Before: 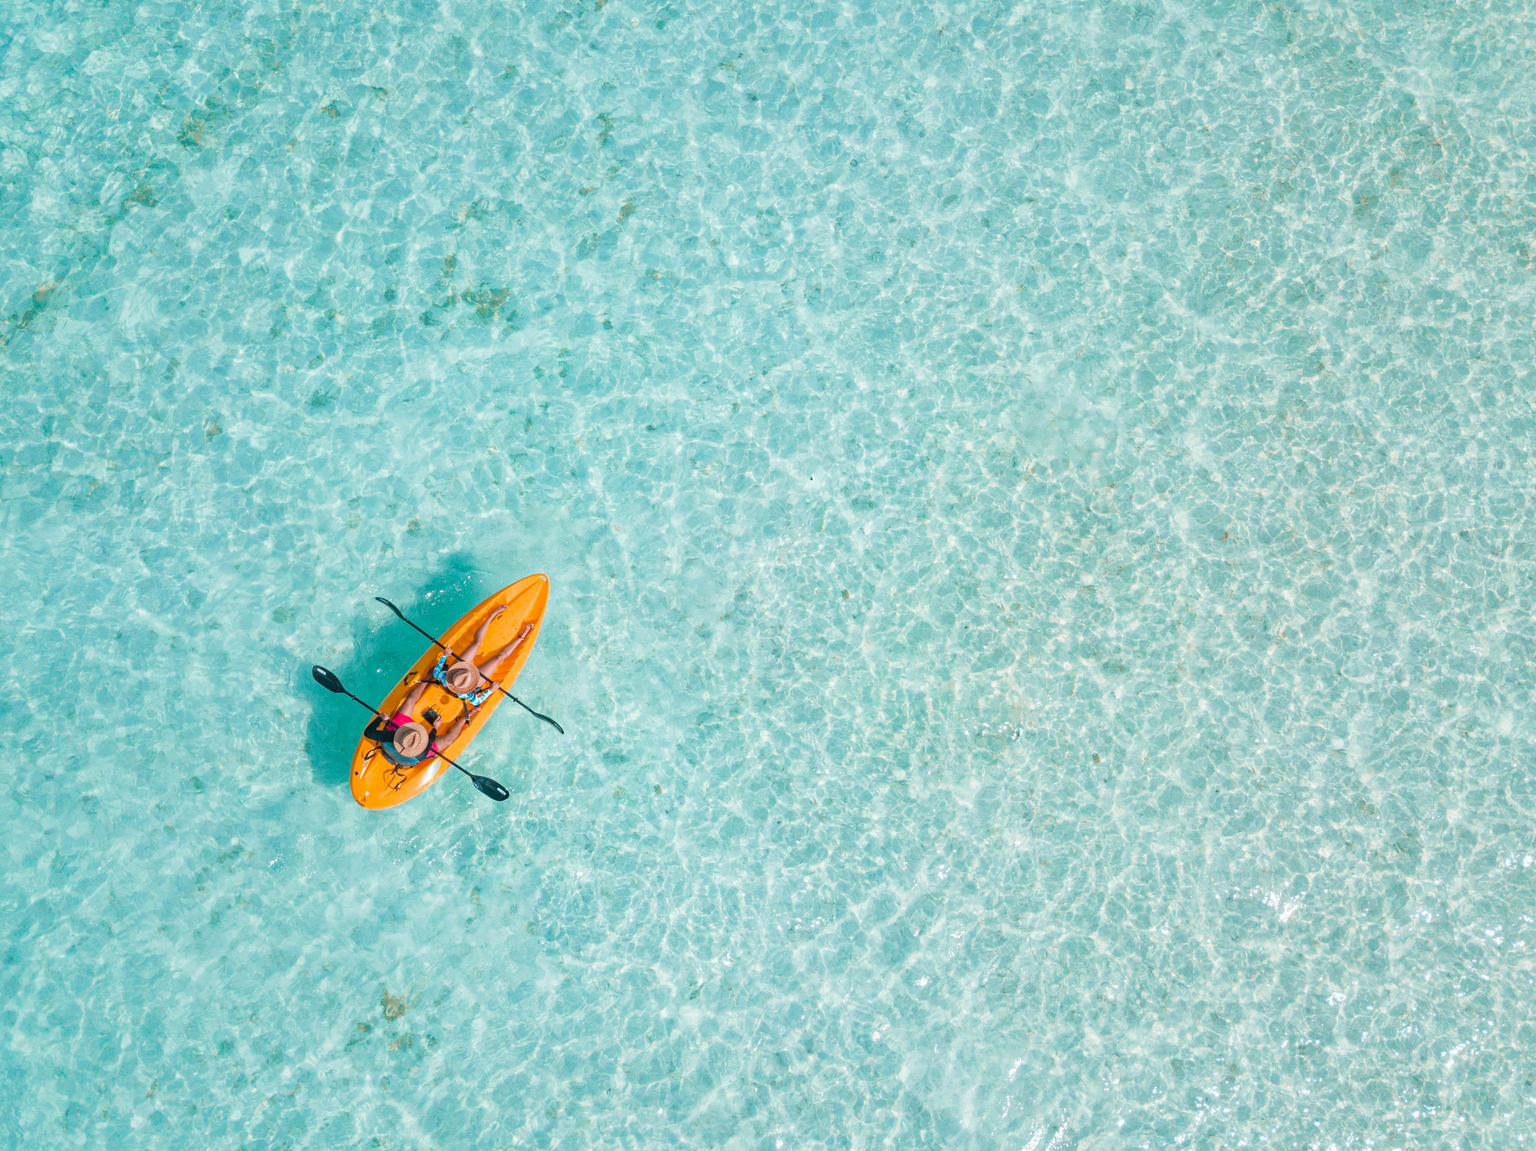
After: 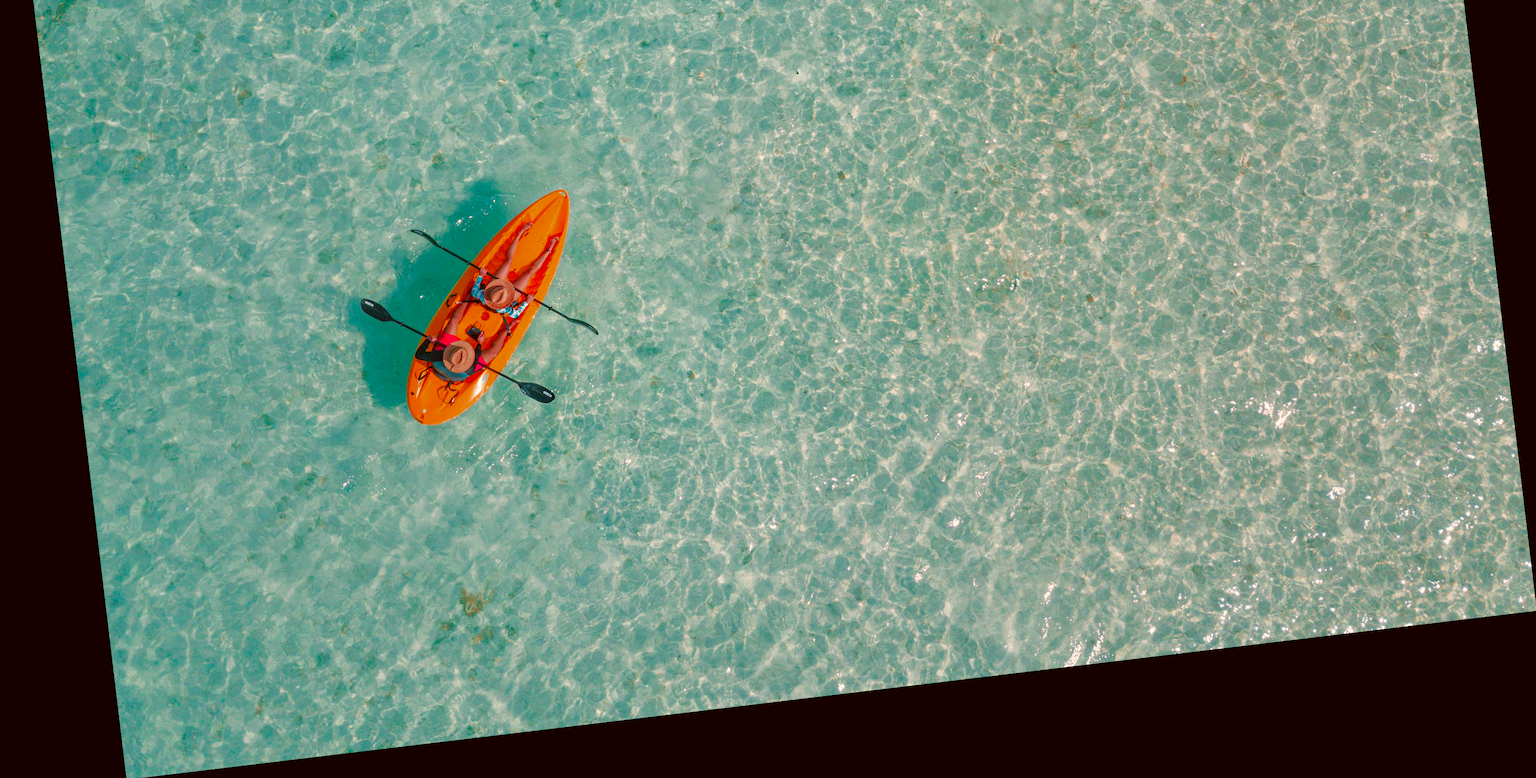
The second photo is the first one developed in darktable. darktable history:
color contrast: green-magenta contrast 1.69, blue-yellow contrast 1.49
base curve: curves: ch0 [(0, 0) (0.841, 0.609) (1, 1)]
rotate and perspective: rotation -6.83°, automatic cropping off
tone equalizer: on, module defaults
color correction: highlights a* 6.27, highlights b* 8.19, shadows a* 5.94, shadows b* 7.23, saturation 0.9
contrast brightness saturation: contrast 0.1, brightness 0.03, saturation 0.09
crop and rotate: top 36.435%
